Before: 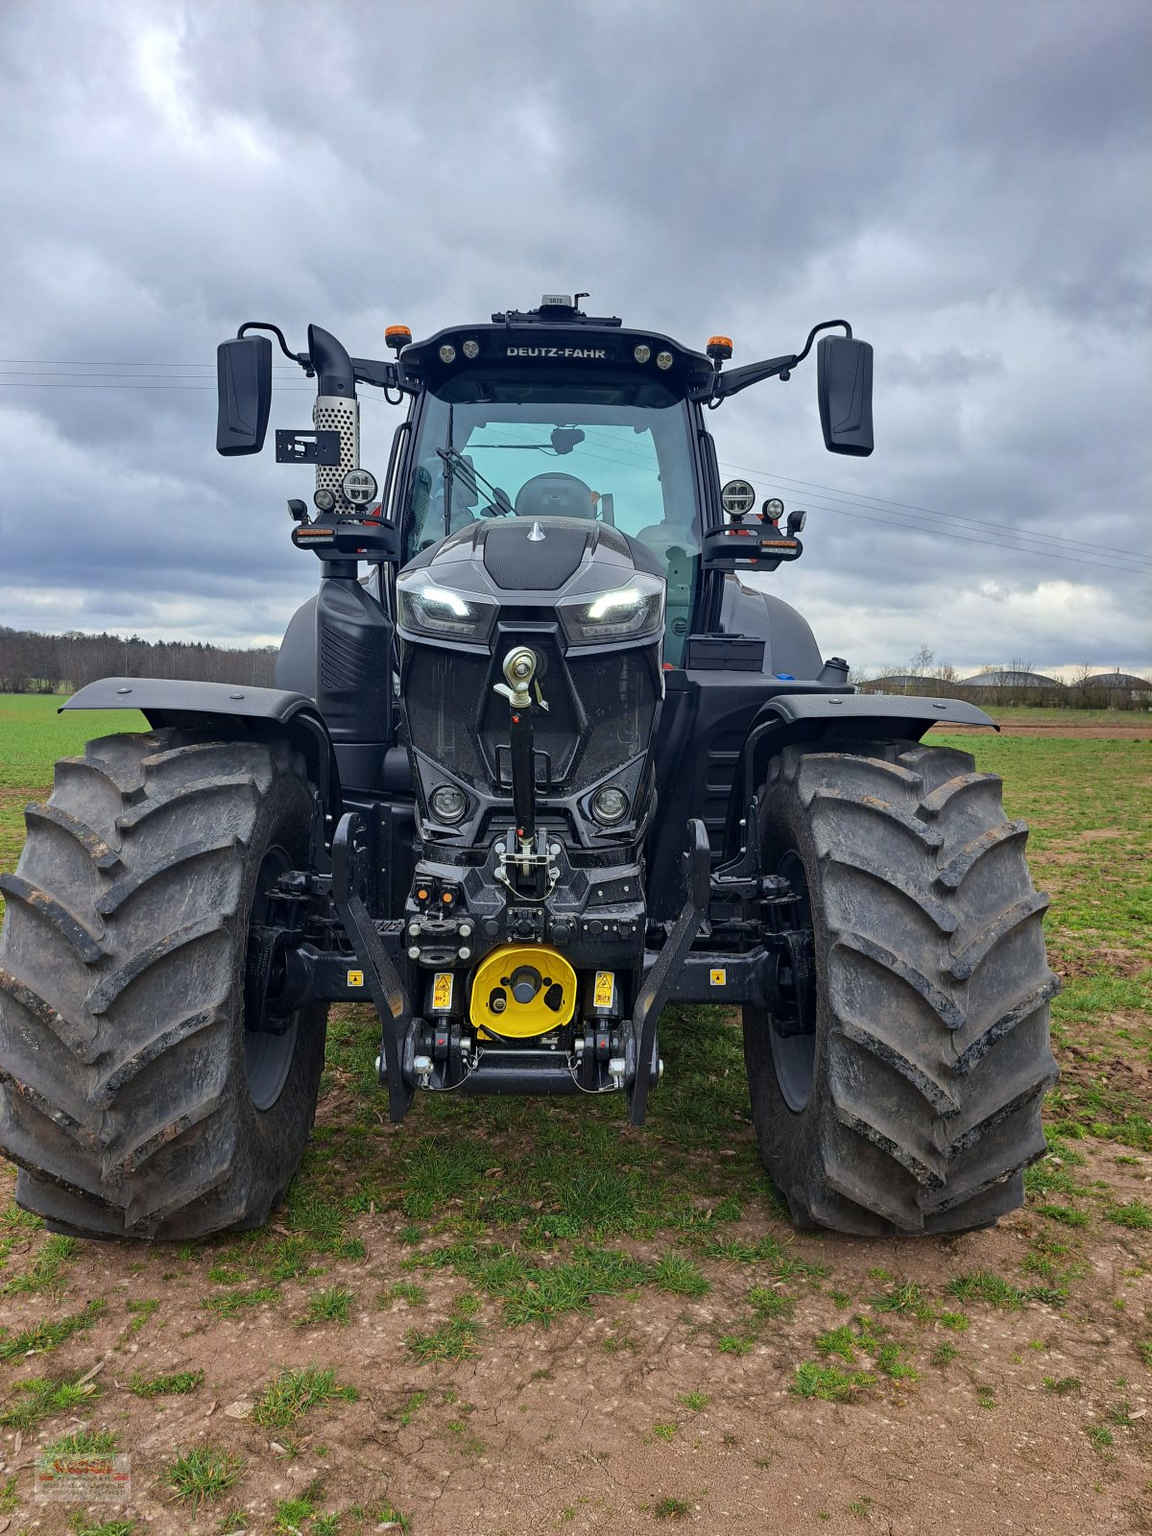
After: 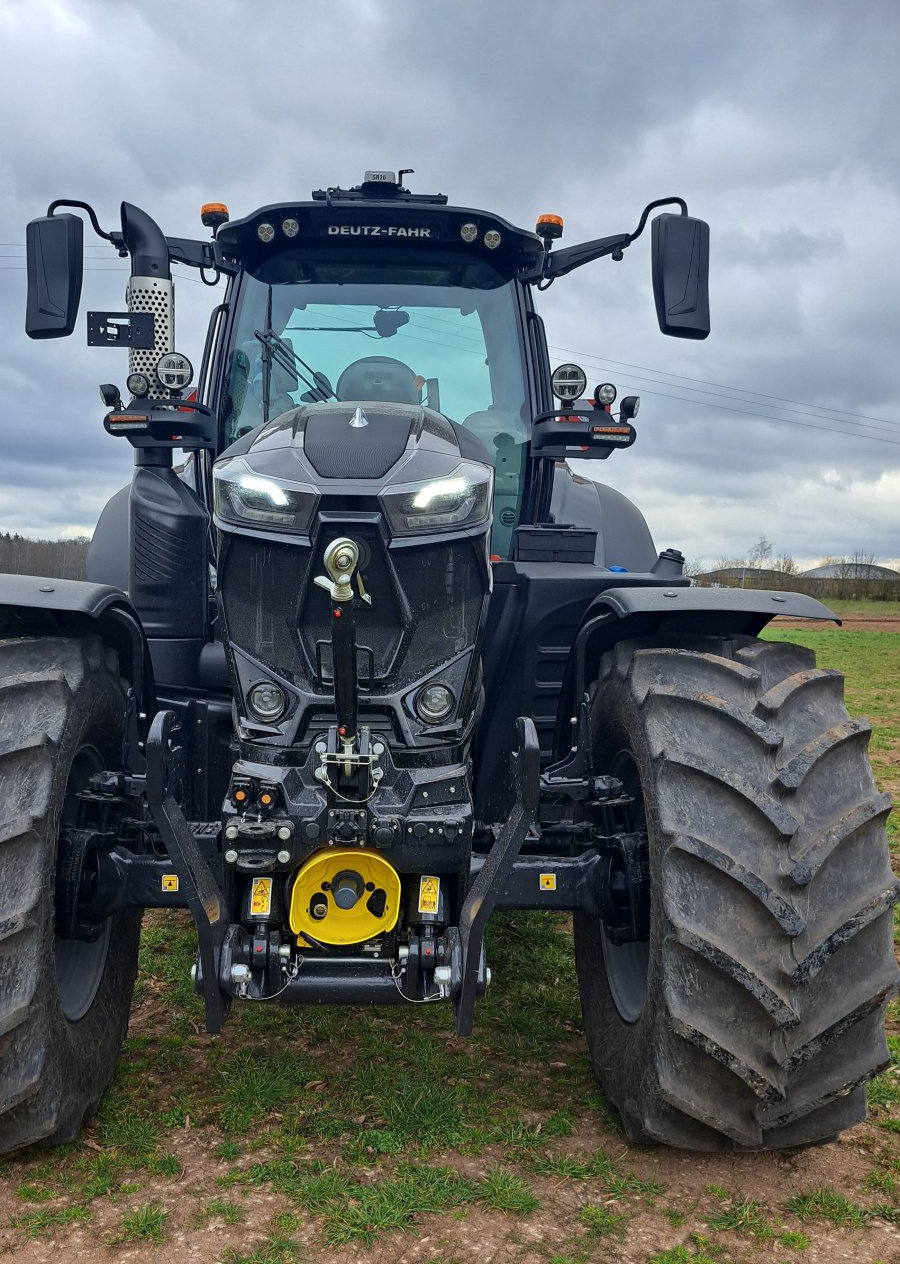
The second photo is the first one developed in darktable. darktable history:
crop: left 16.733%, top 8.517%, right 8.202%, bottom 12.448%
